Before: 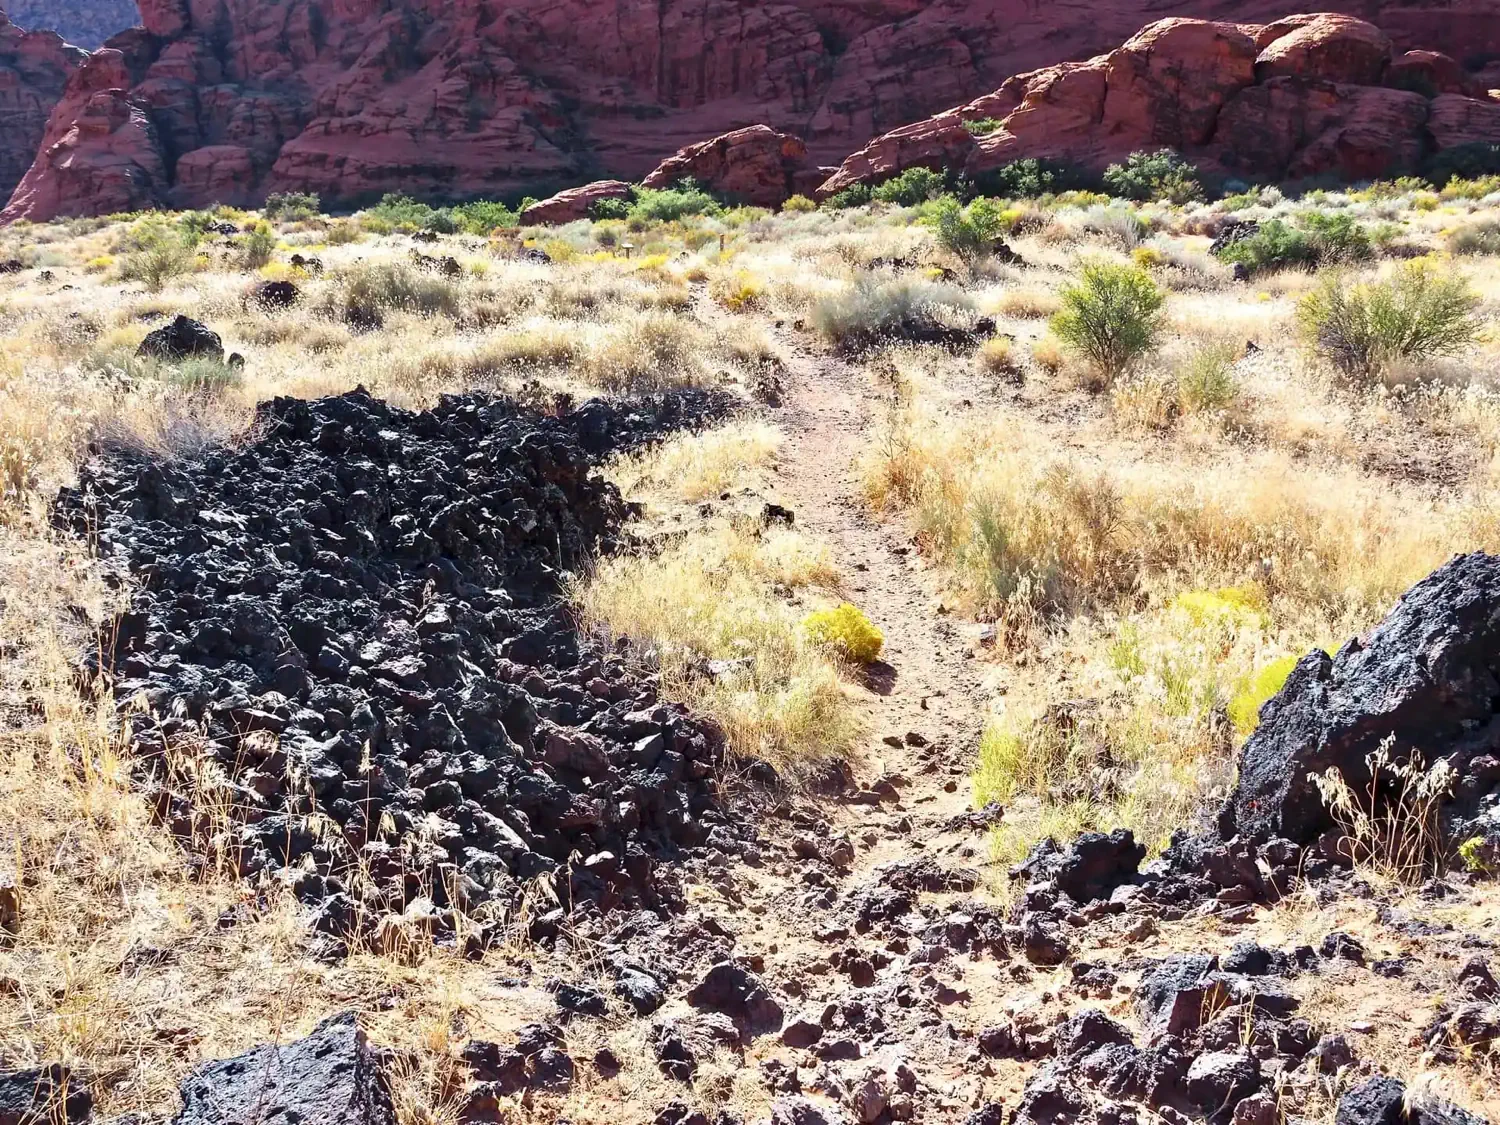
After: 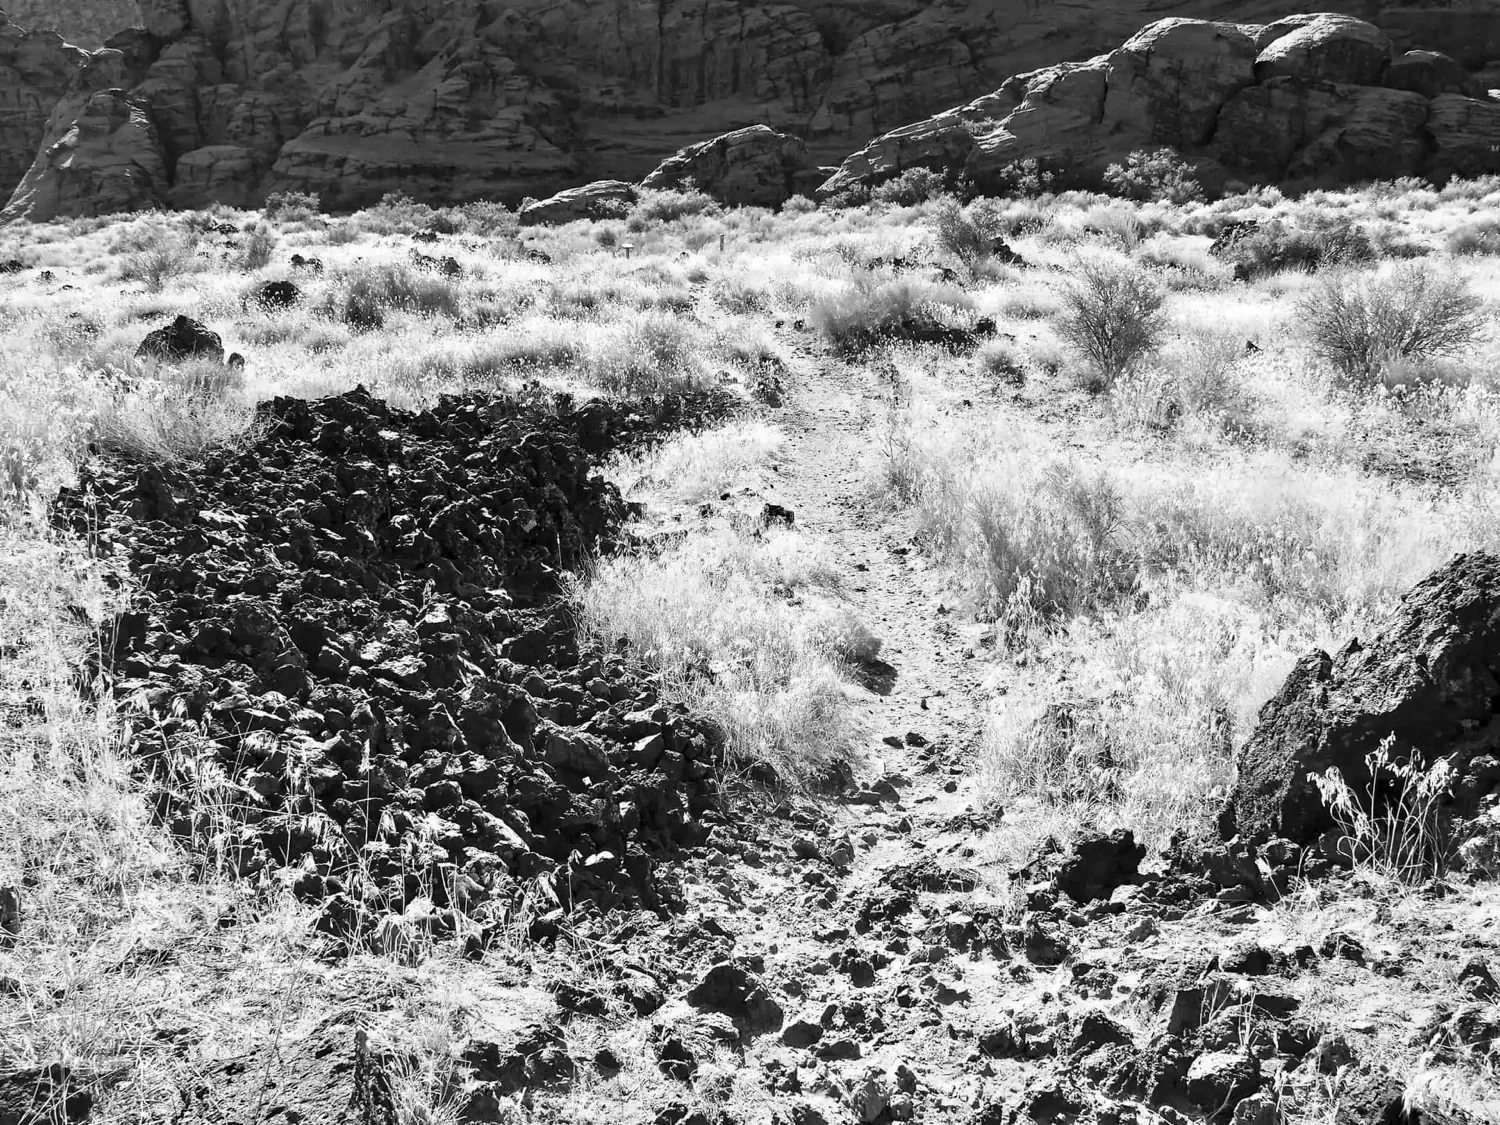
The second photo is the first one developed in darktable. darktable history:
color zones: curves: ch1 [(0, -0.394) (0.143, -0.394) (0.286, -0.394) (0.429, -0.392) (0.571, -0.391) (0.714, -0.391) (0.857, -0.391) (1, -0.394)]
haze removal: compatibility mode true, adaptive false
